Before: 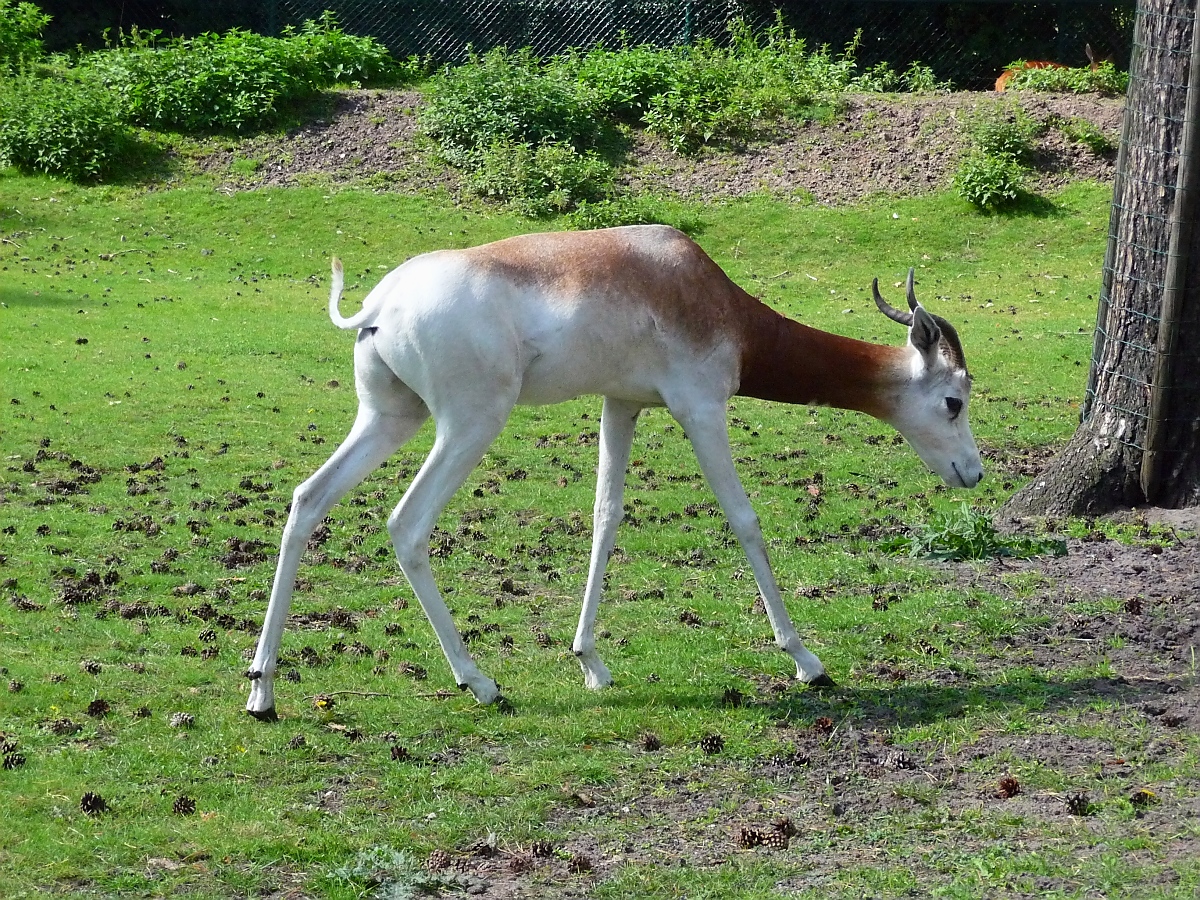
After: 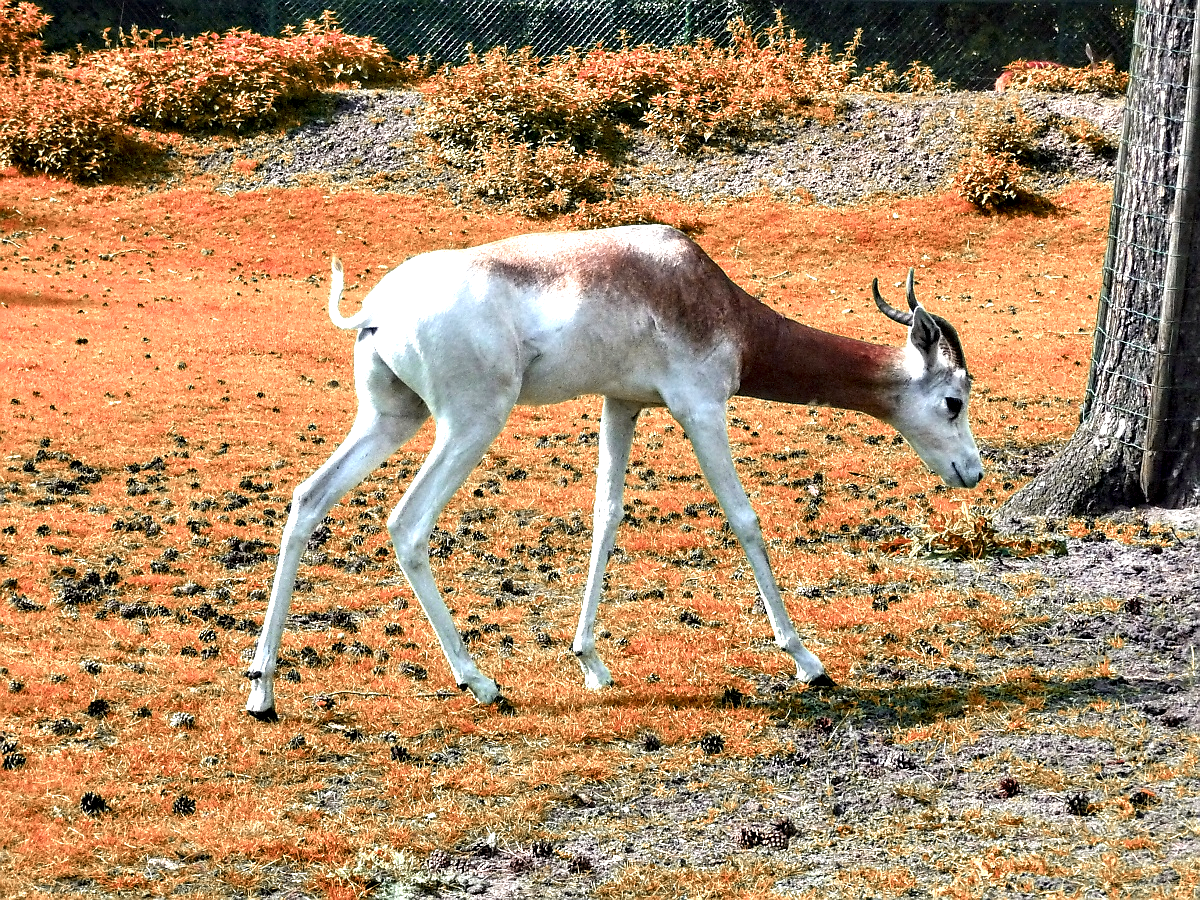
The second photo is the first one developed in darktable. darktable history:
color zones: curves: ch0 [(0.006, 0.385) (0.143, 0.563) (0.243, 0.321) (0.352, 0.464) (0.516, 0.456) (0.625, 0.5) (0.75, 0.5) (0.875, 0.5)]; ch1 [(0, 0.5) (0.134, 0.504) (0.246, 0.463) (0.421, 0.515) (0.5, 0.56) (0.625, 0.5) (0.75, 0.5) (0.875, 0.5)]; ch2 [(0, 0.5) (0.131, 0.426) (0.307, 0.289) (0.38, 0.188) (0.513, 0.216) (0.625, 0.548) (0.75, 0.468) (0.838, 0.396) (0.971, 0.311)]
contrast equalizer: y [[0.601, 0.6, 0.598, 0.598, 0.6, 0.601], [0.5 ×6], [0.5 ×6], [0 ×6], [0 ×6]]
local contrast: detail 130%
exposure: black level correction 0, exposure 0.895 EV, compensate highlight preservation false
